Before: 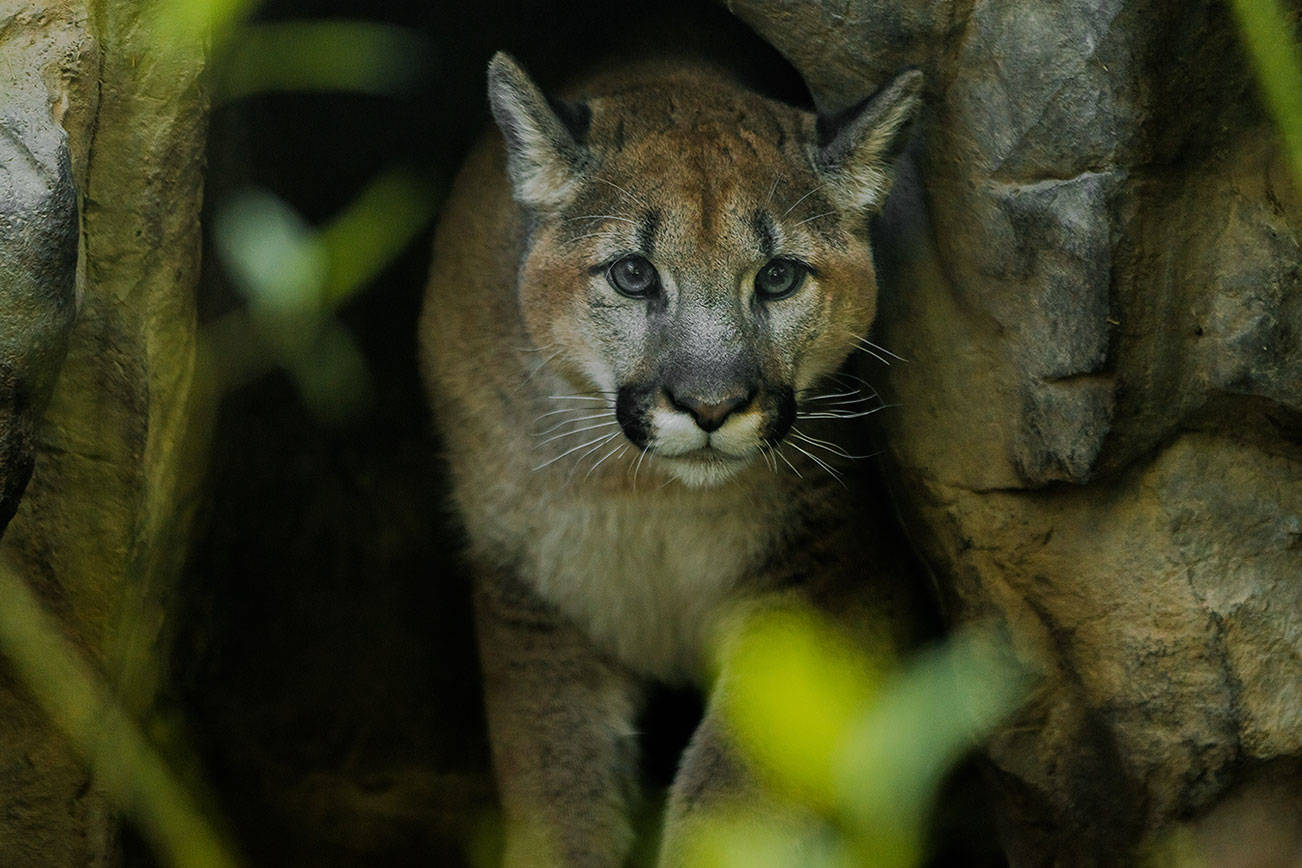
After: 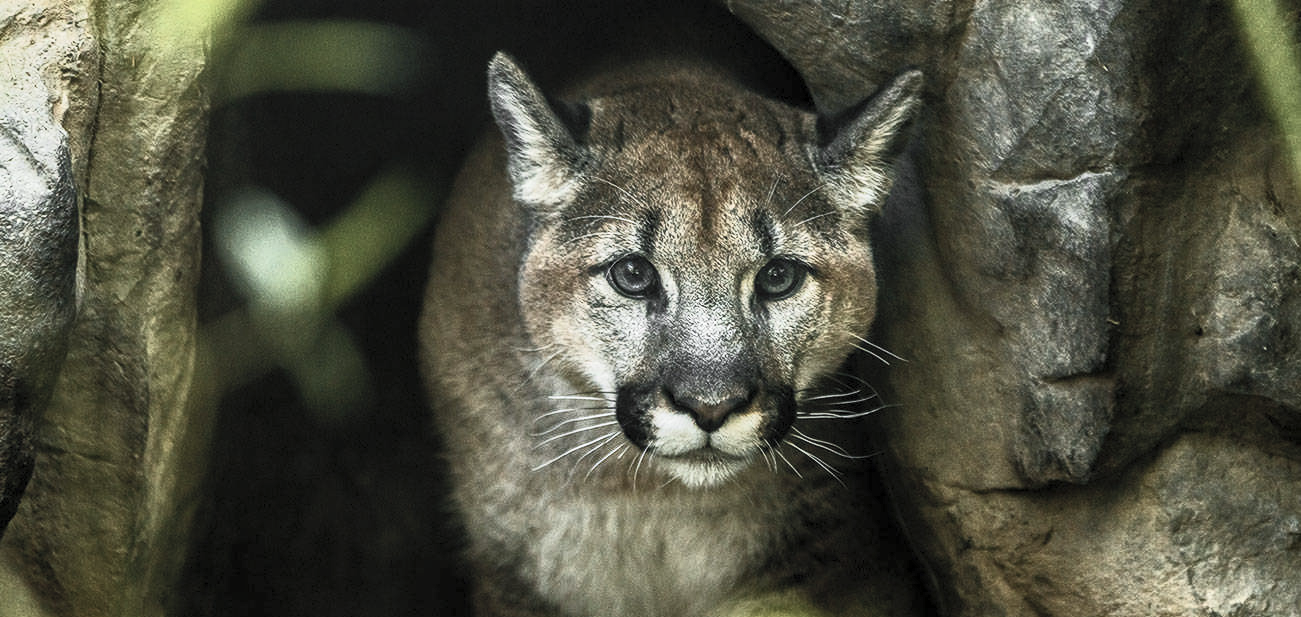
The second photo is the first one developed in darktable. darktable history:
contrast brightness saturation: contrast 0.563, brightness 0.575, saturation -0.347
local contrast: on, module defaults
crop: bottom 28.897%
color balance rgb: perceptual saturation grading › global saturation 0.534%
